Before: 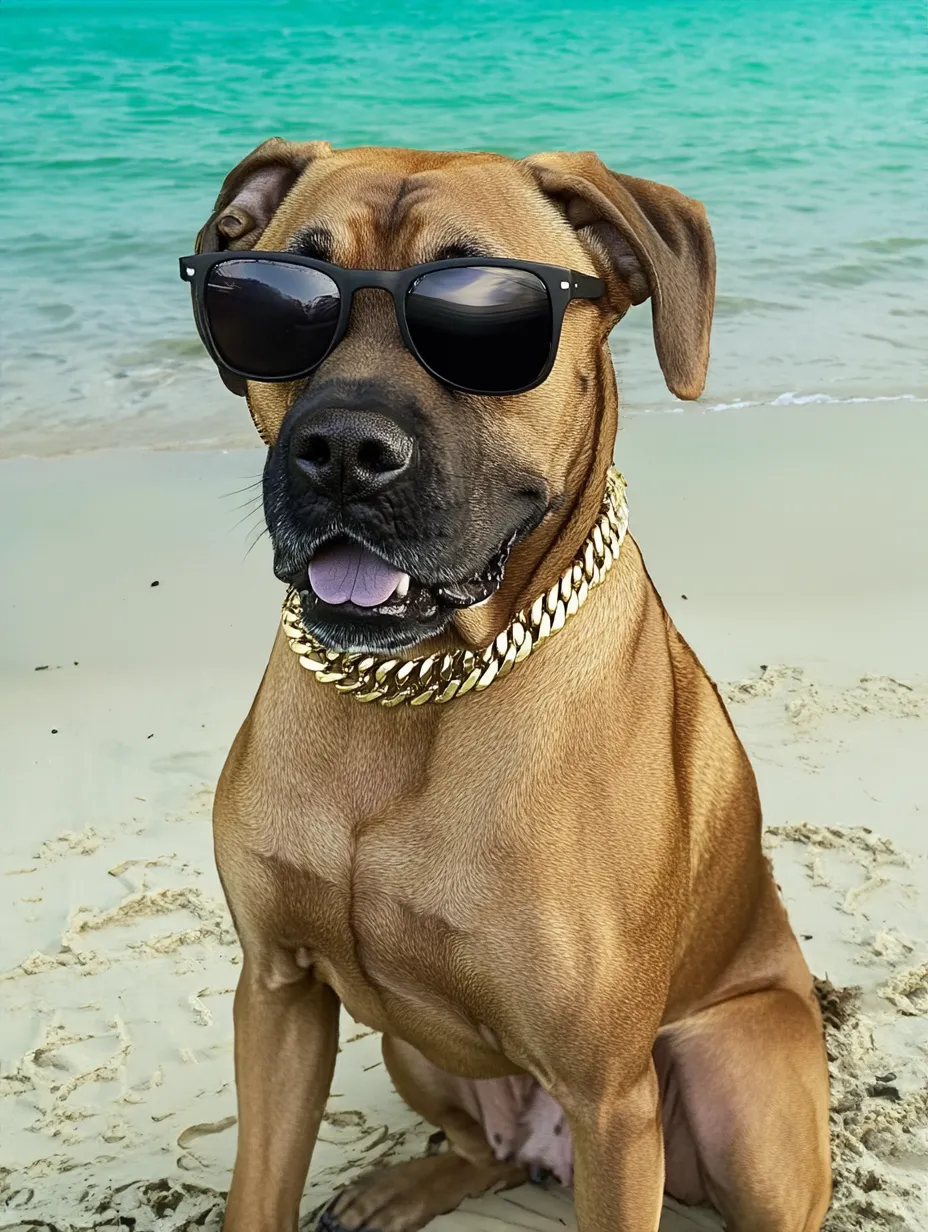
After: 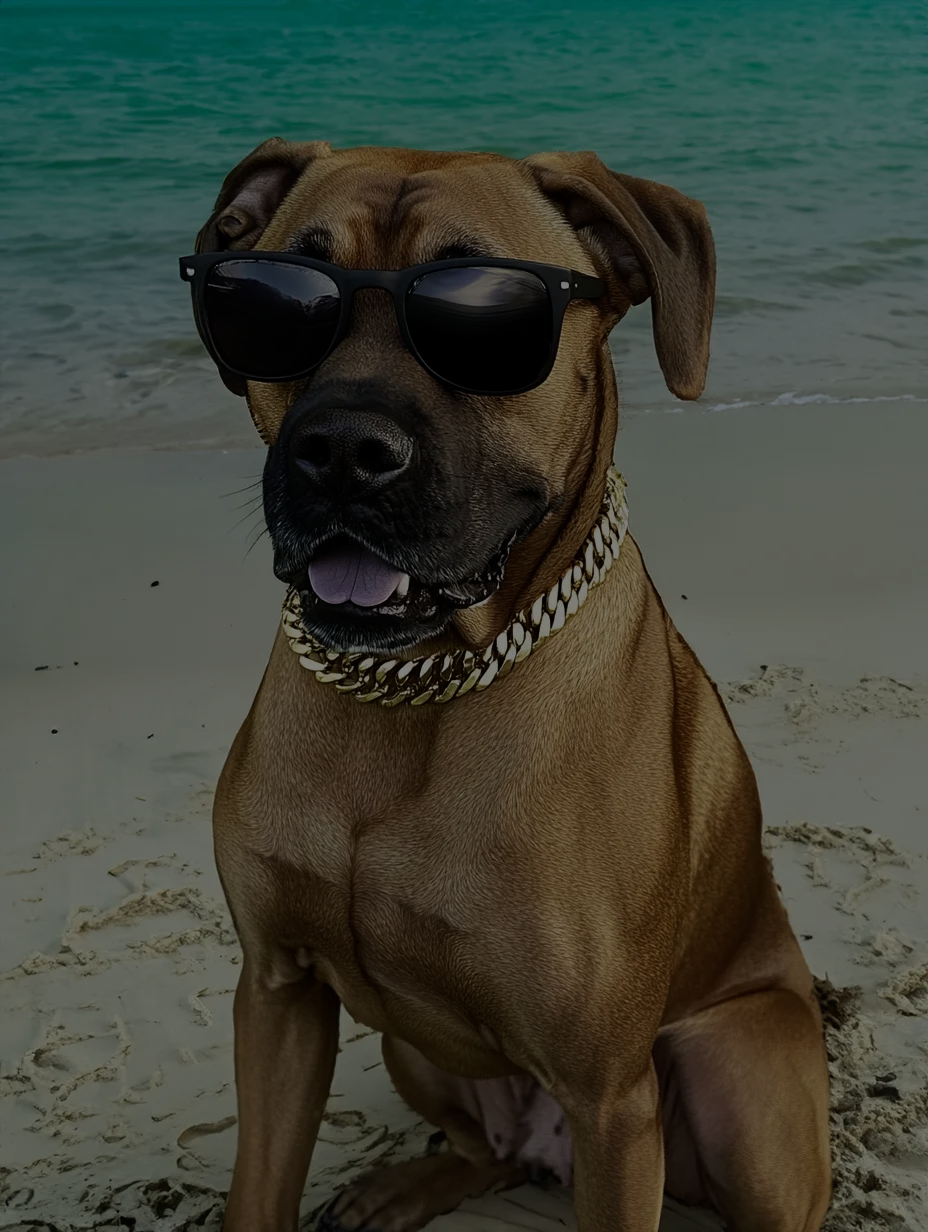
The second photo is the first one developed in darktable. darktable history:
exposure: exposure -2.446 EV, compensate highlight preservation false
tone equalizer: -8 EV -0.417 EV, -7 EV -0.389 EV, -6 EV -0.333 EV, -5 EV -0.222 EV, -3 EV 0.222 EV, -2 EV 0.333 EV, -1 EV 0.389 EV, +0 EV 0.417 EV, edges refinement/feathering 500, mask exposure compensation -1.25 EV, preserve details no
